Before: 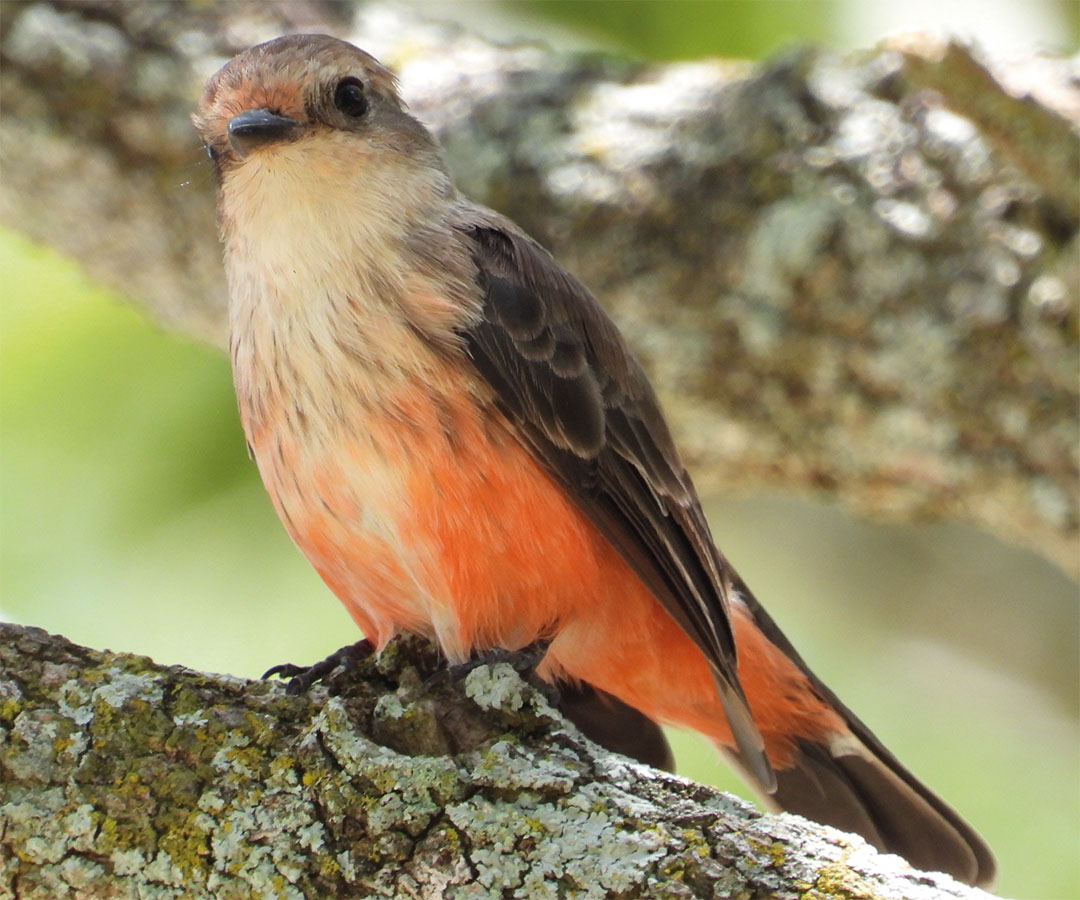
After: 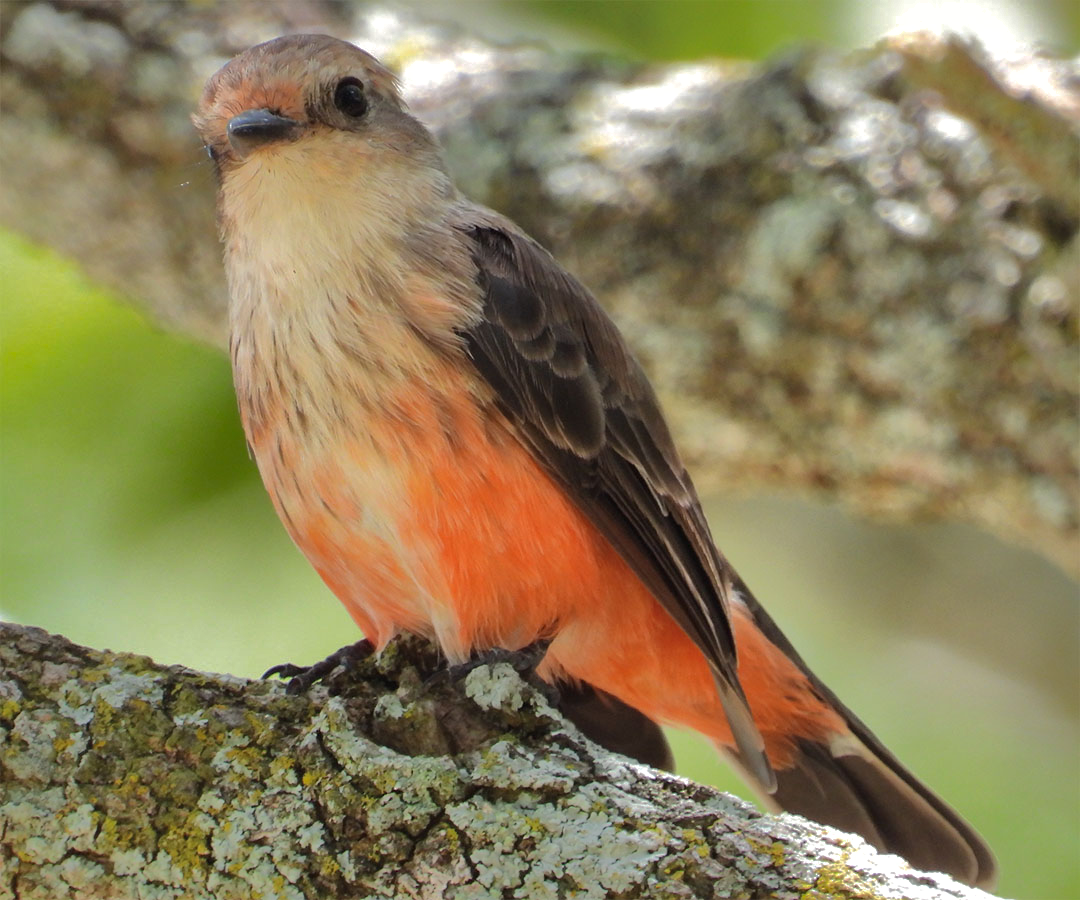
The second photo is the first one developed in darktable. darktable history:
levels: levels [0, 0.492, 0.984]
shadows and highlights: shadows -19.91, highlights -73.15
